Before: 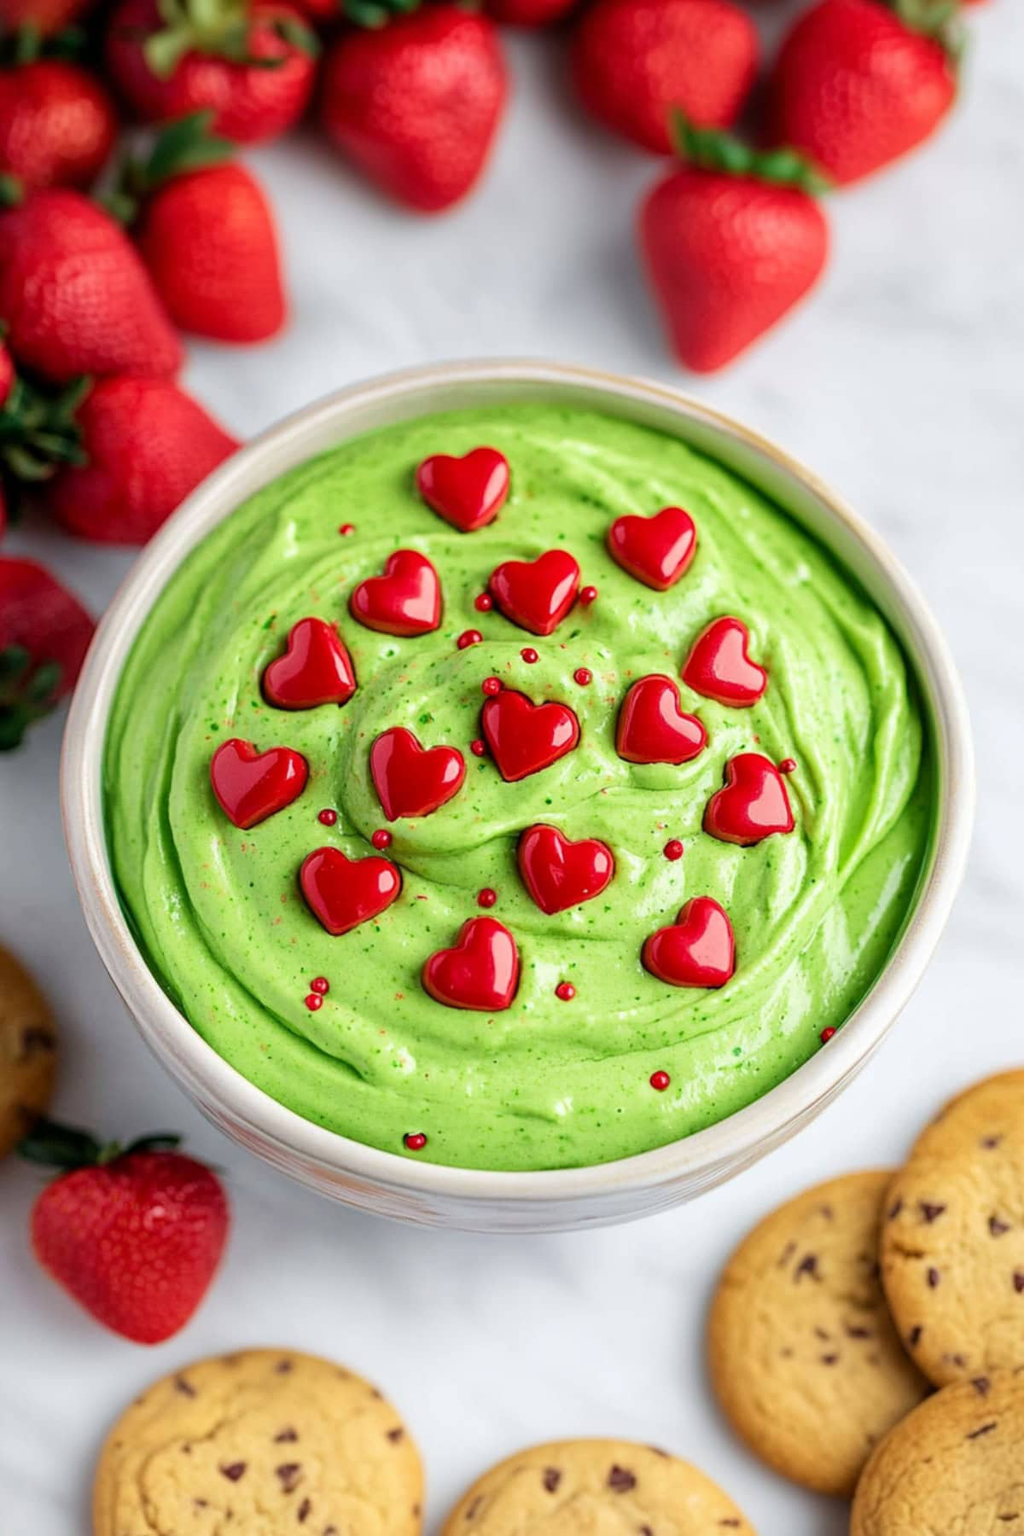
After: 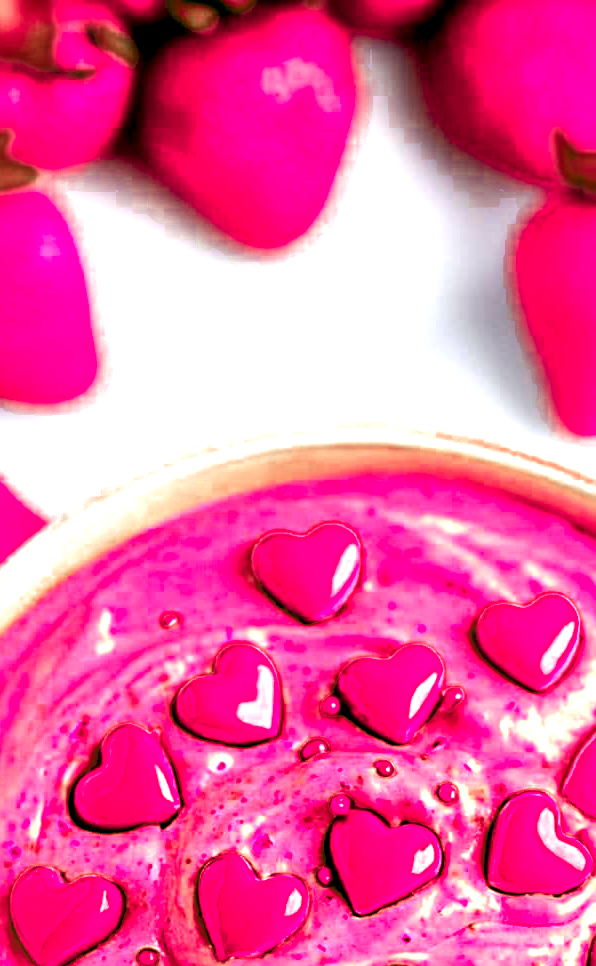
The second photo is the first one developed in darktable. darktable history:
crop: left 19.749%, right 30.571%, bottom 46.325%
tone equalizer: on, module defaults
sharpen: radius 4.868
exposure: black level correction 0.011, exposure 1.085 EV, compensate highlight preservation false
color zones: curves: ch0 [(0.006, 0.385) (0.143, 0.563) (0.243, 0.321) (0.352, 0.464) (0.516, 0.456) (0.625, 0.5) (0.75, 0.5) (0.875, 0.5)]; ch1 [(0, 0.5) (0.134, 0.504) (0.246, 0.463) (0.421, 0.515) (0.5, 0.56) (0.625, 0.5) (0.75, 0.5) (0.875, 0.5)]; ch2 [(0, 0.5) (0.131, 0.426) (0.307, 0.289) (0.38, 0.188) (0.513, 0.216) (0.625, 0.548) (0.75, 0.468) (0.838, 0.396) (0.971, 0.311)], mix 25.97%
color balance rgb: highlights gain › luminance 17.517%, perceptual saturation grading › global saturation 30.465%
